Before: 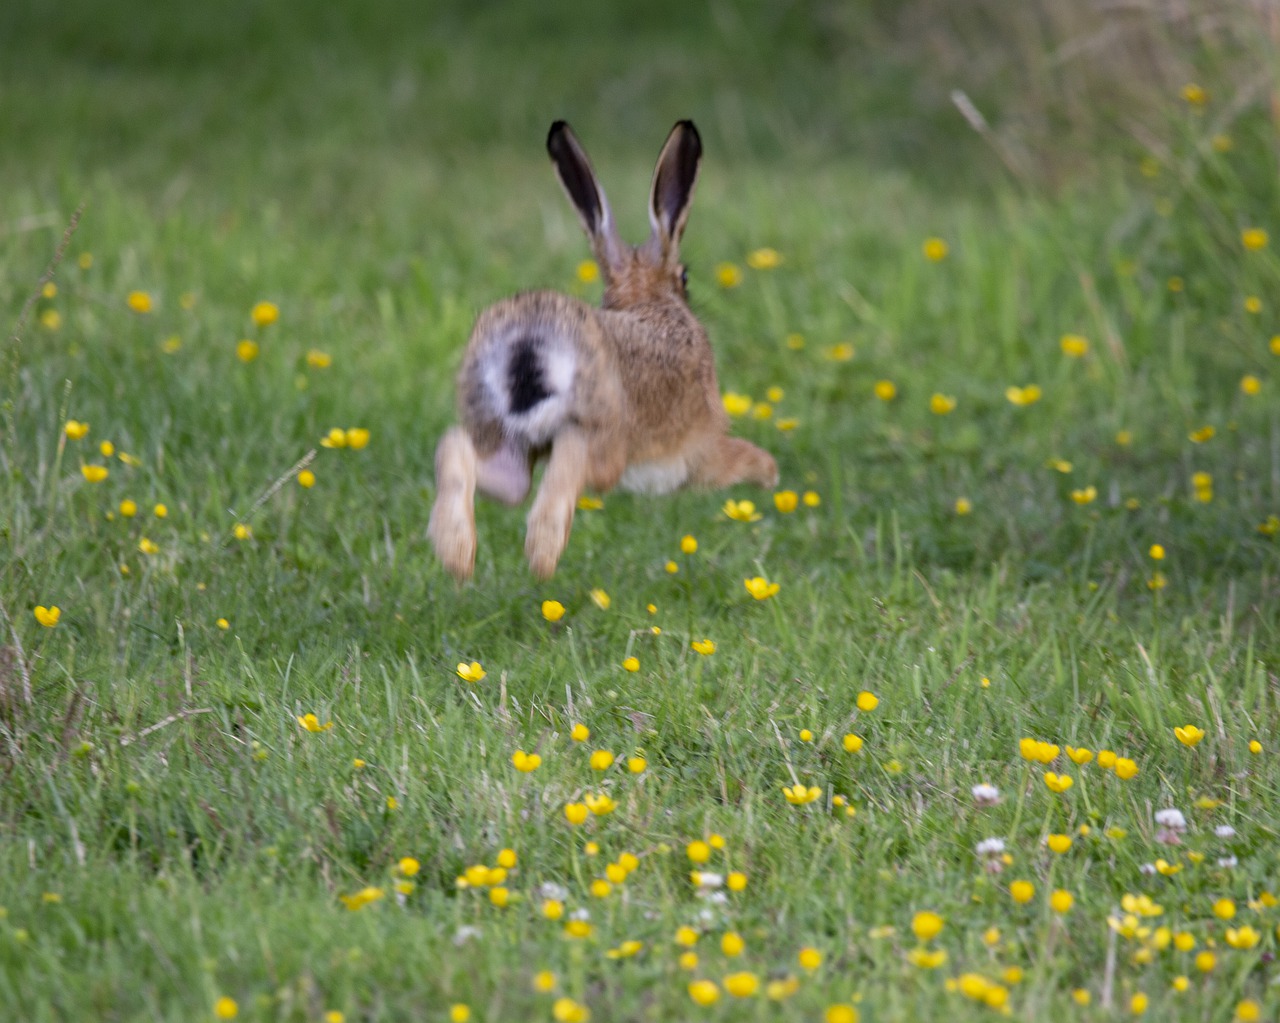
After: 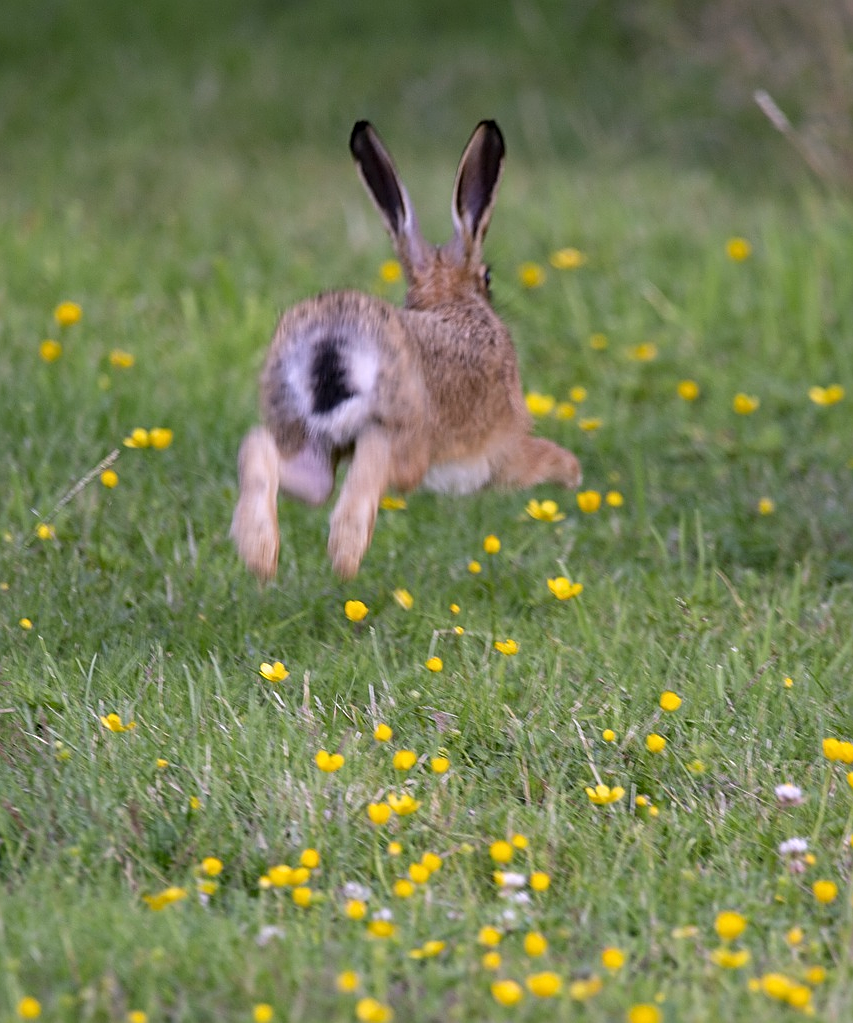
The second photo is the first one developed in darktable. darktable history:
white balance: red 1.05, blue 1.072
crop: left 15.419%, right 17.914%
sharpen: on, module defaults
